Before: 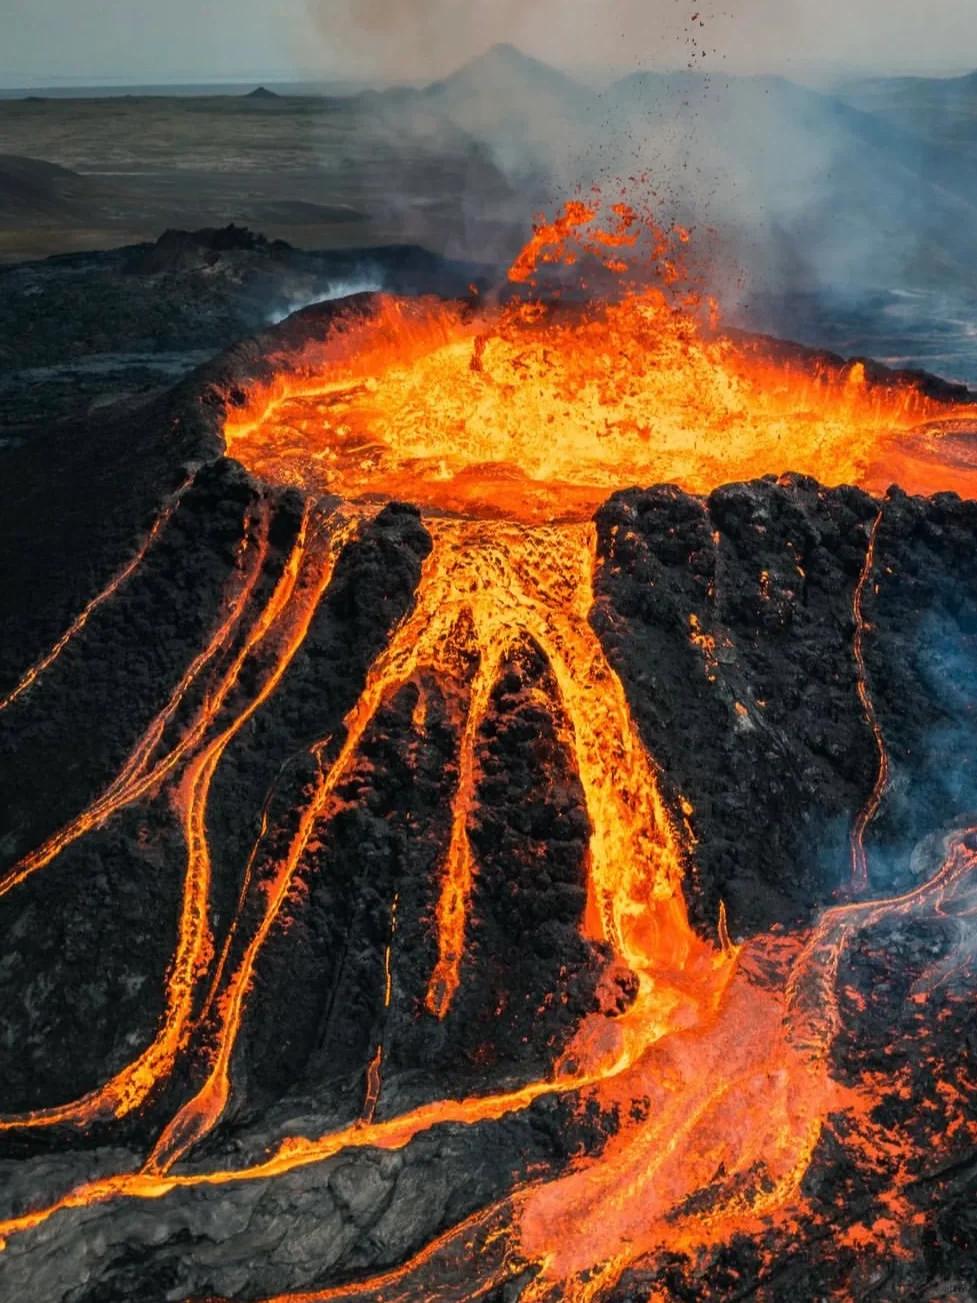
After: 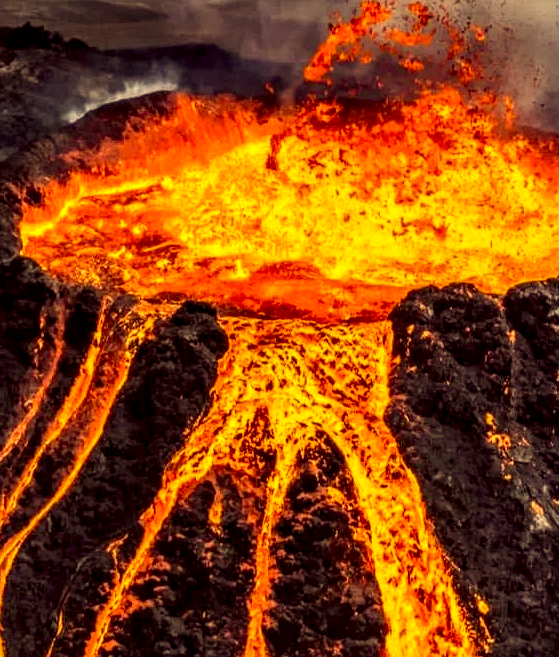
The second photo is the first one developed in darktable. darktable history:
crop: left 20.932%, top 15.471%, right 21.848%, bottom 34.081%
color correction: highlights a* 10.12, highlights b* 39.04, shadows a* 14.62, shadows b* 3.37
local contrast: highlights 19%, detail 186%
